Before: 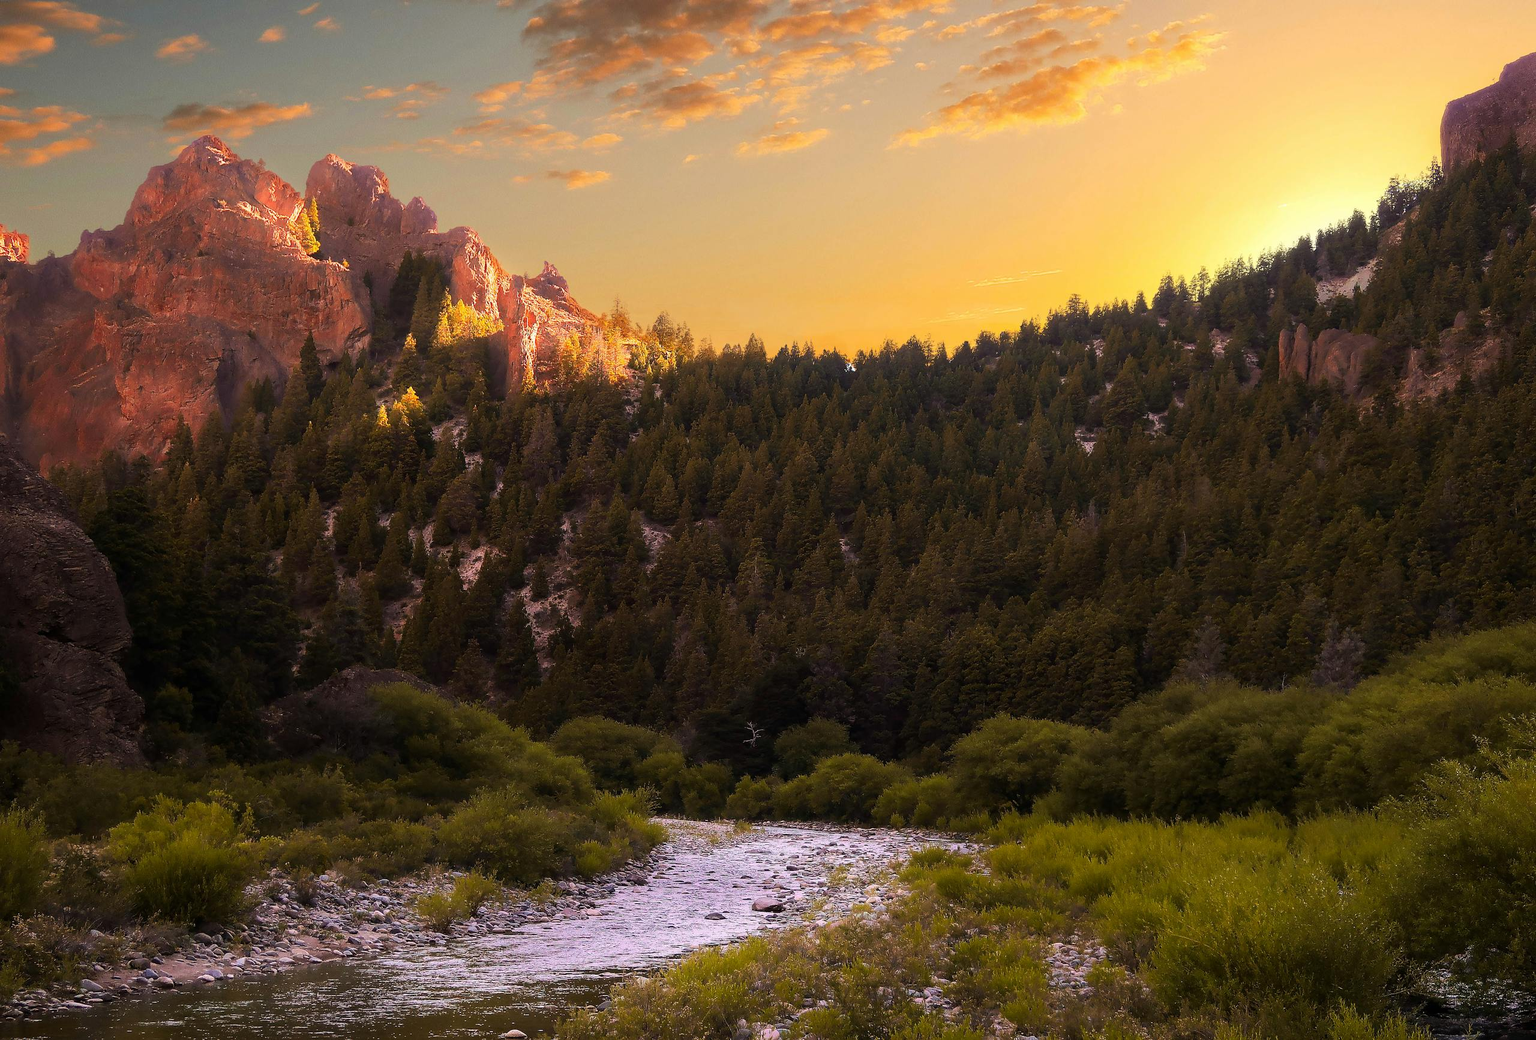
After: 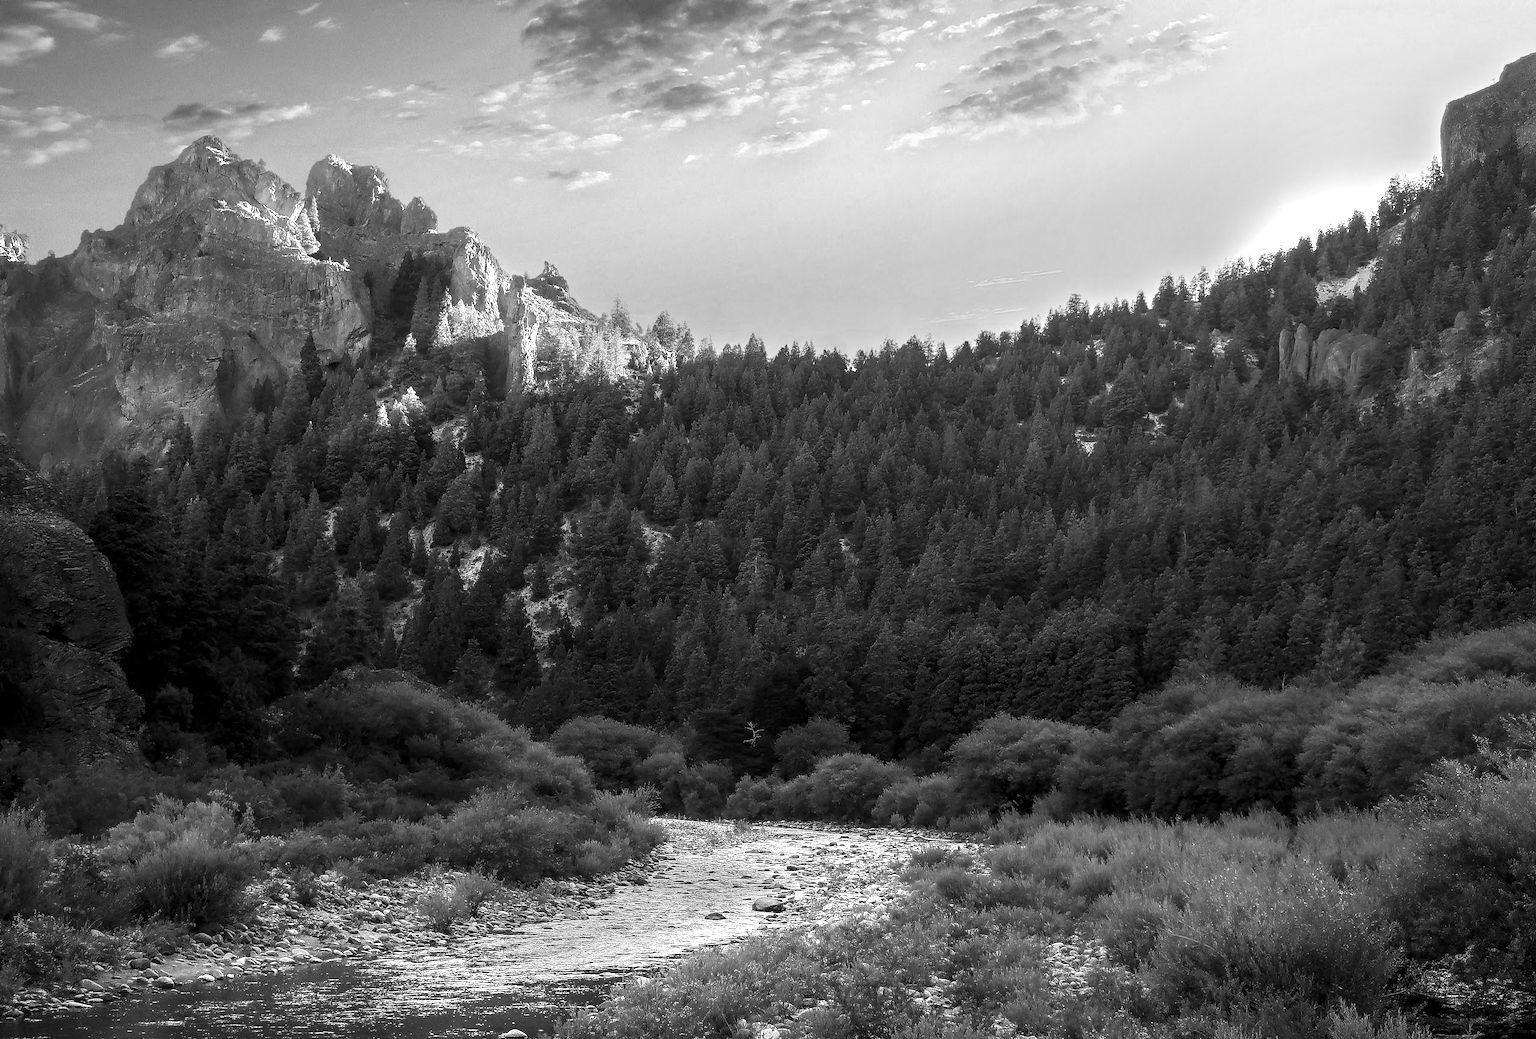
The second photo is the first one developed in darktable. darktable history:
color balance rgb: linear chroma grading › global chroma 25%, perceptual saturation grading › global saturation 40%, perceptual saturation grading › highlights -50%, perceptual saturation grading › shadows 30%, perceptual brilliance grading › global brilliance 25%, global vibrance 60%
local contrast: detail 130%
monochrome: a 26.22, b 42.67, size 0.8
